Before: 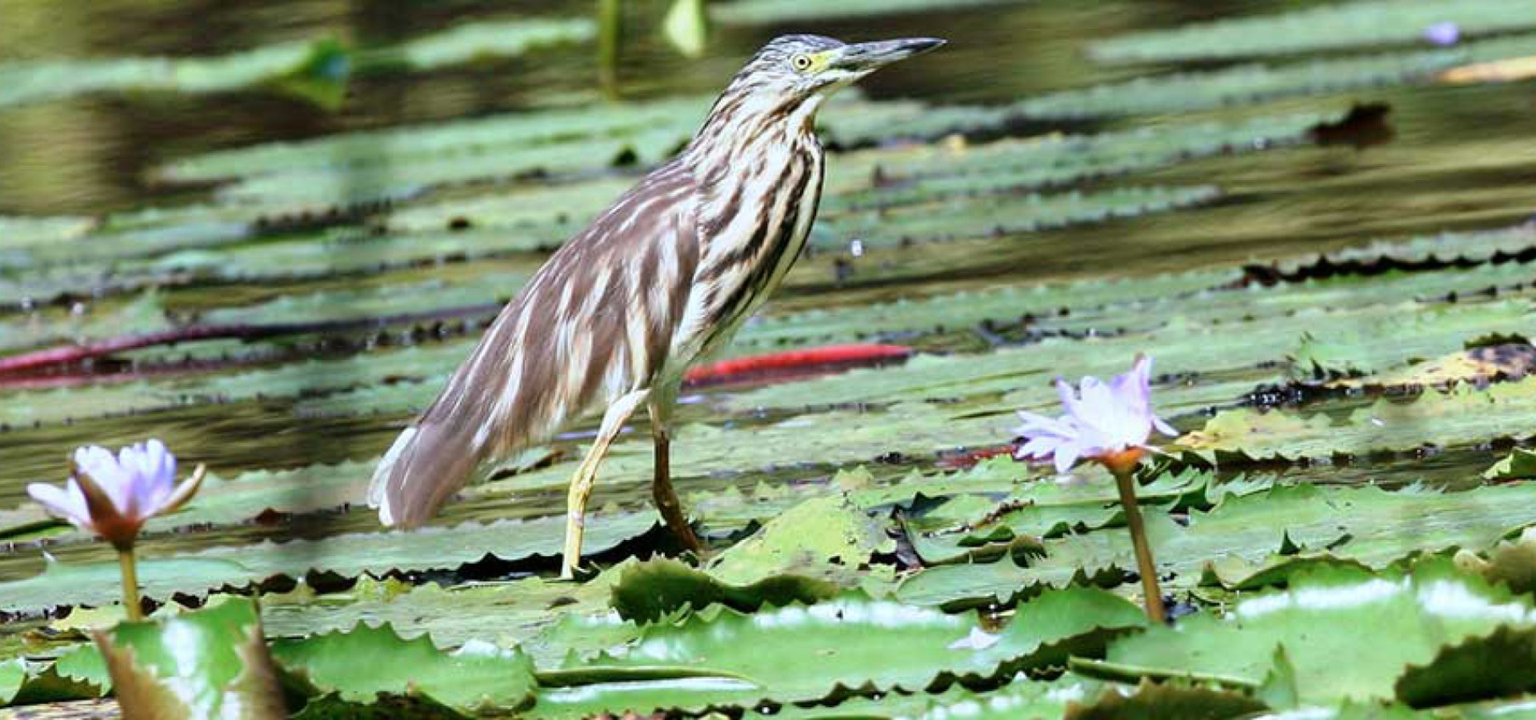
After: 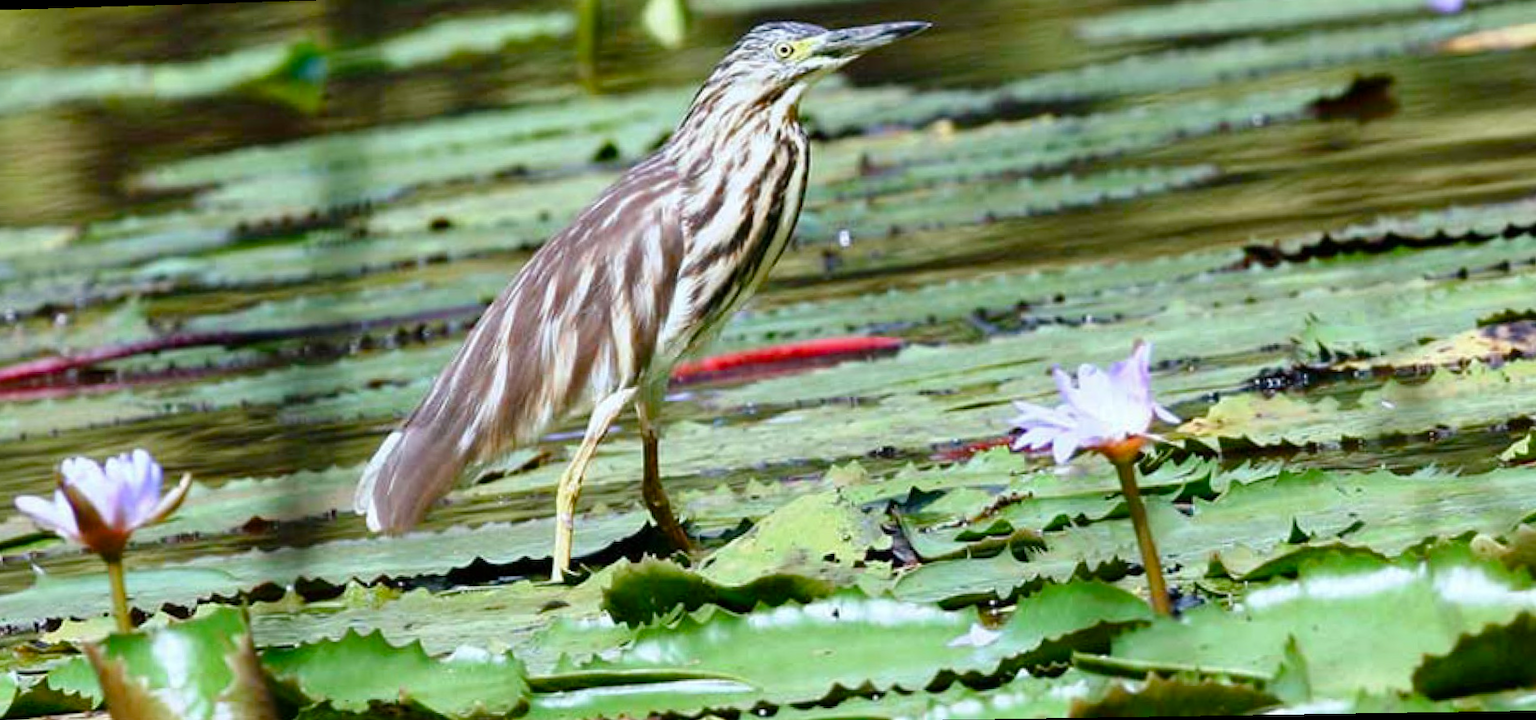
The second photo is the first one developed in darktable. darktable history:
white balance: emerald 1
rotate and perspective: rotation -1.32°, lens shift (horizontal) -0.031, crop left 0.015, crop right 0.985, crop top 0.047, crop bottom 0.982
color balance rgb: perceptual saturation grading › global saturation 20%, perceptual saturation grading › highlights -25%, perceptual saturation grading › shadows 25%
